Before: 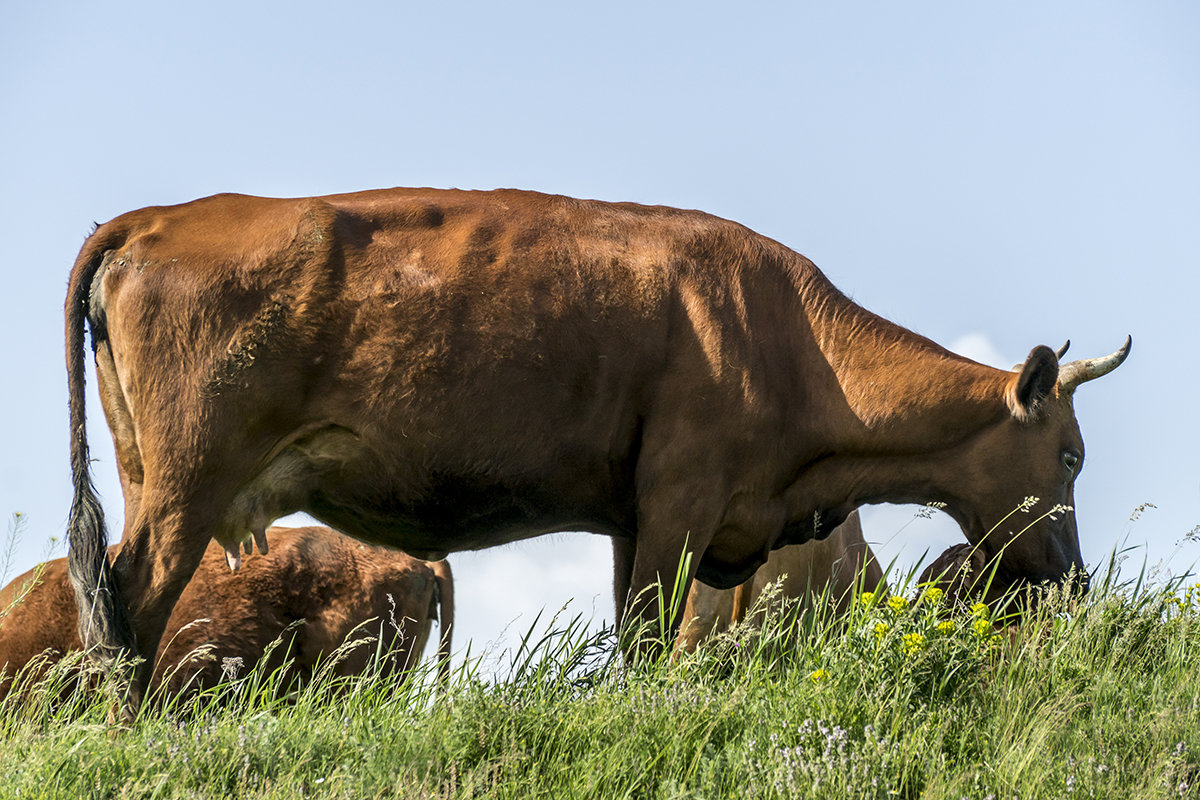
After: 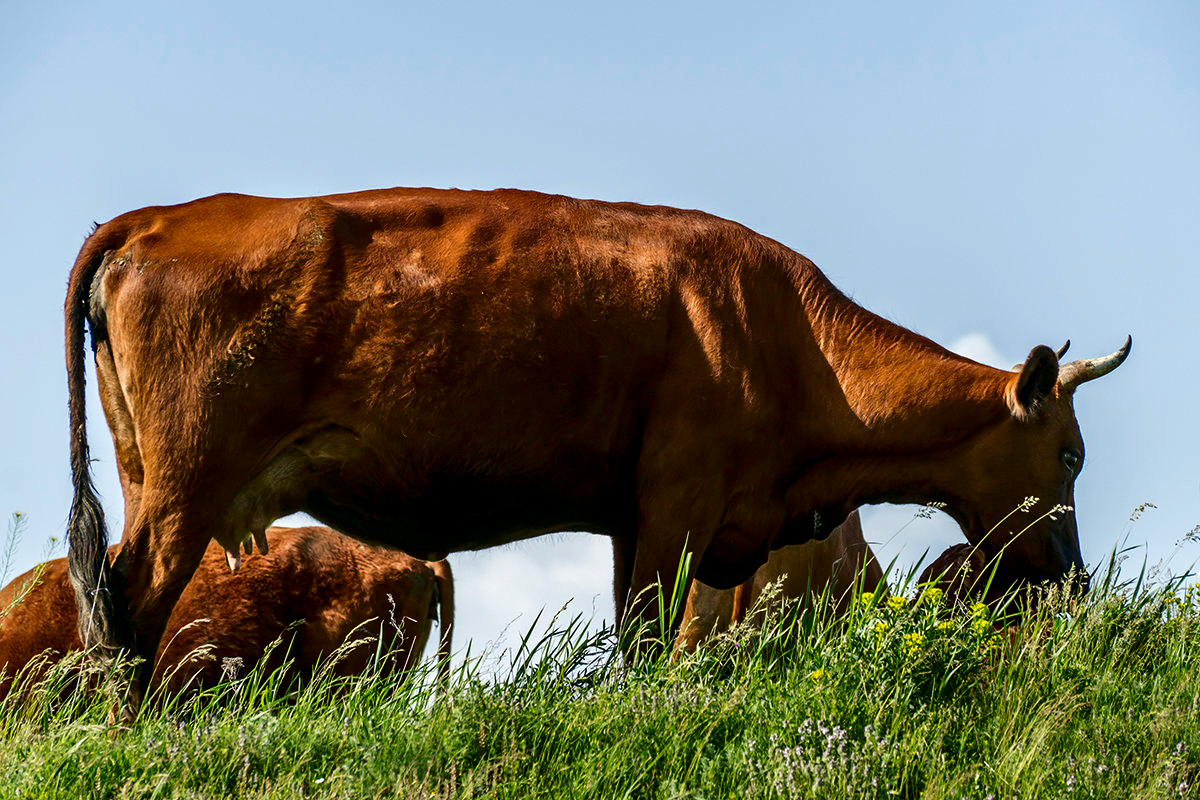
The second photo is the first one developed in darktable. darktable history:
contrast brightness saturation: contrast 0.096, brightness -0.259, saturation 0.147
